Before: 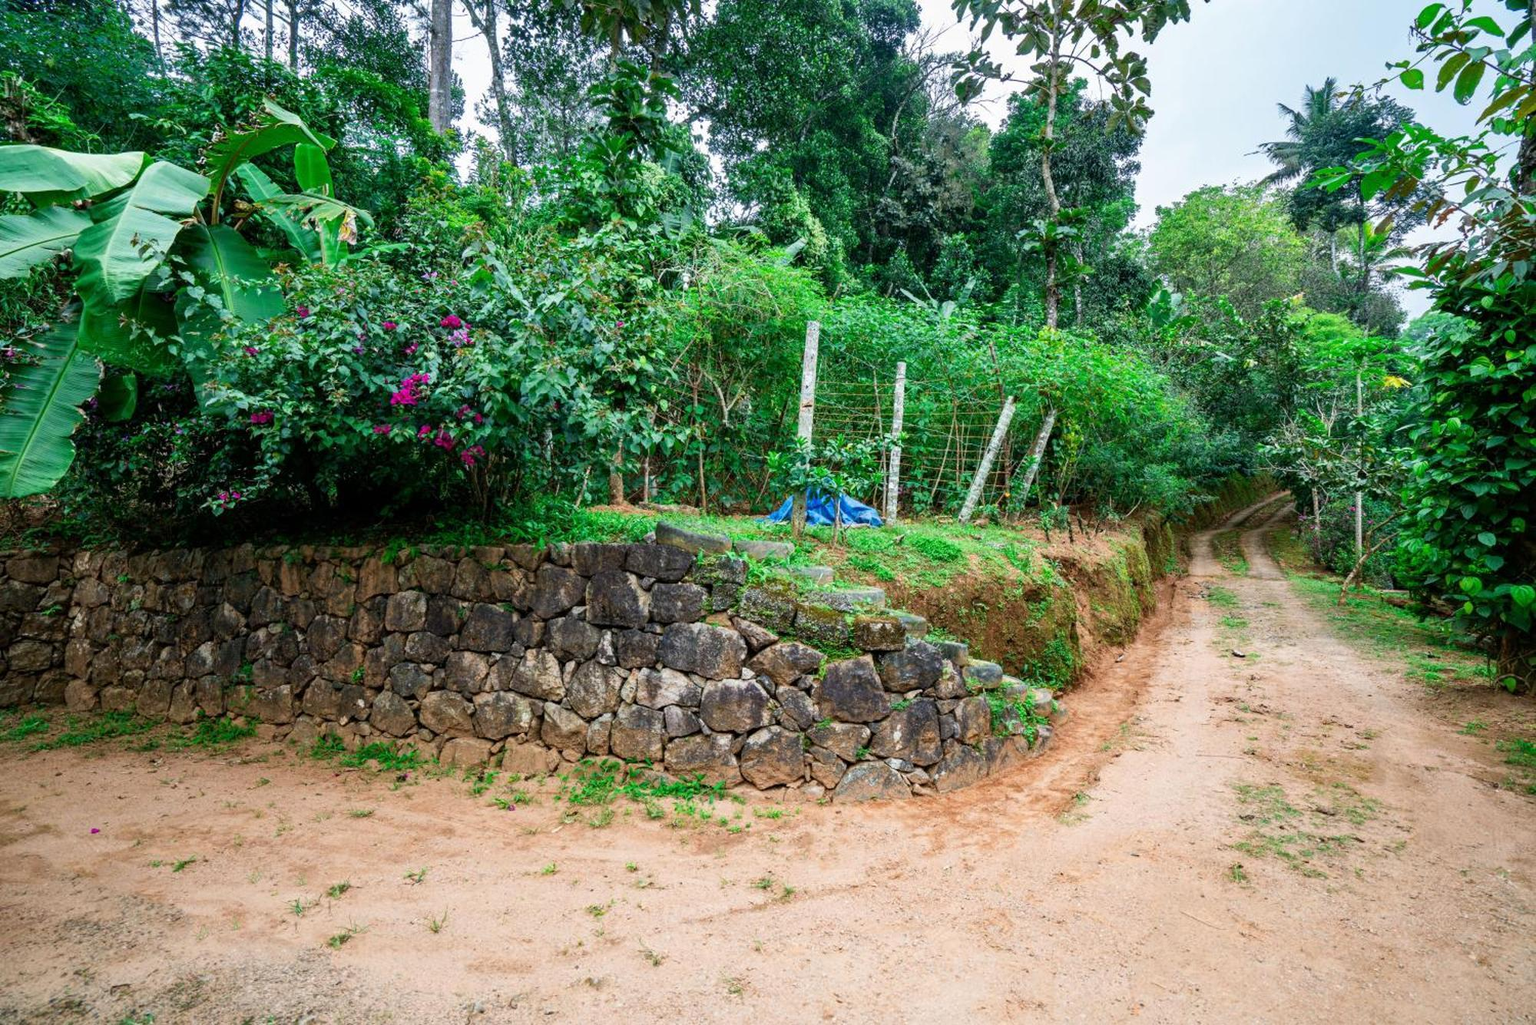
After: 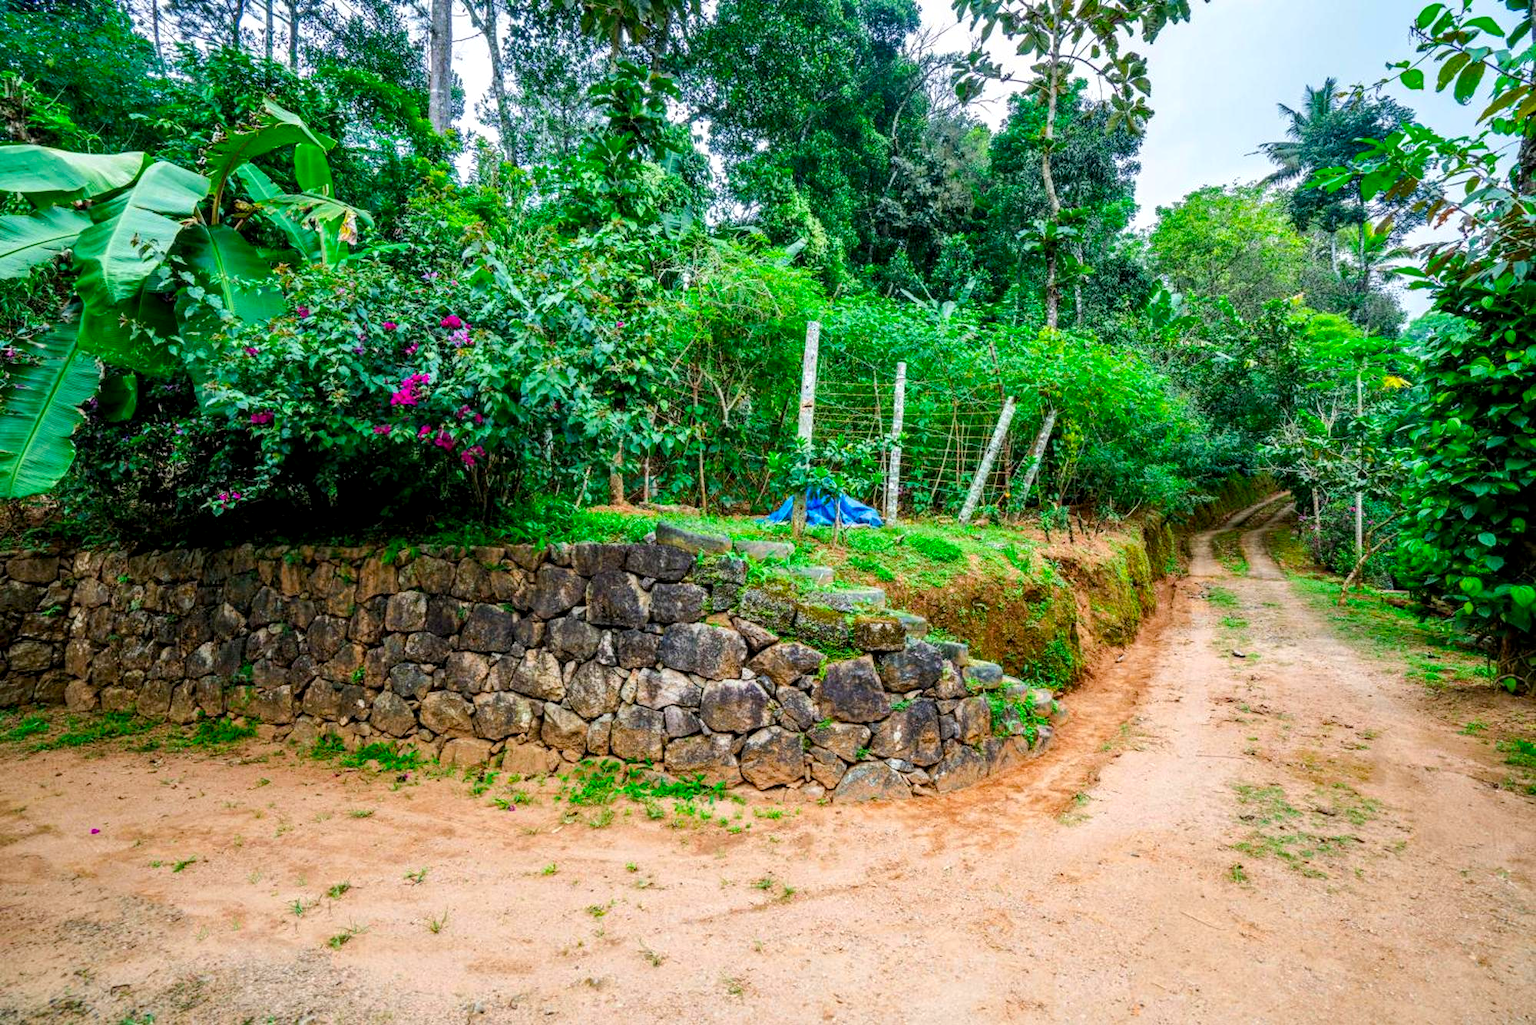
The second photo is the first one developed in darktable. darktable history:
color balance rgb: perceptual saturation grading › global saturation 25%, perceptual brilliance grading › mid-tones 10%, perceptual brilliance grading › shadows 15%, global vibrance 20%
local contrast: detail 130%
